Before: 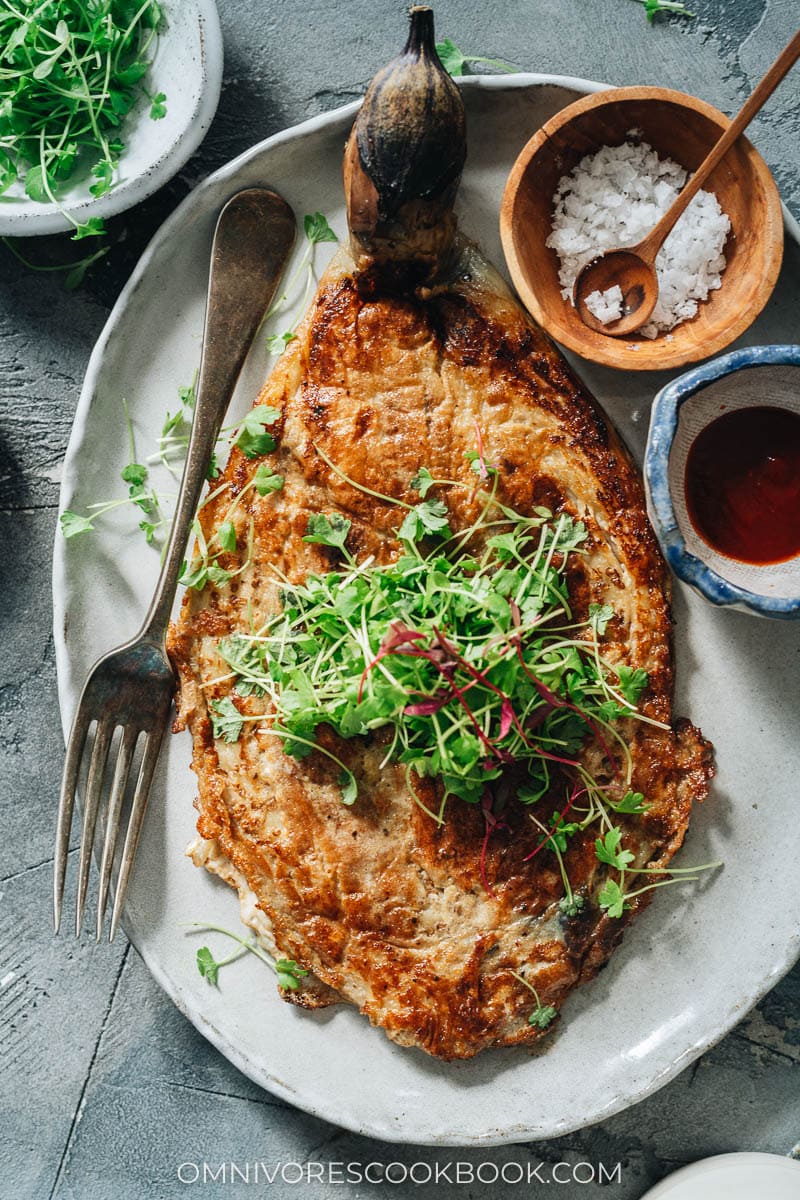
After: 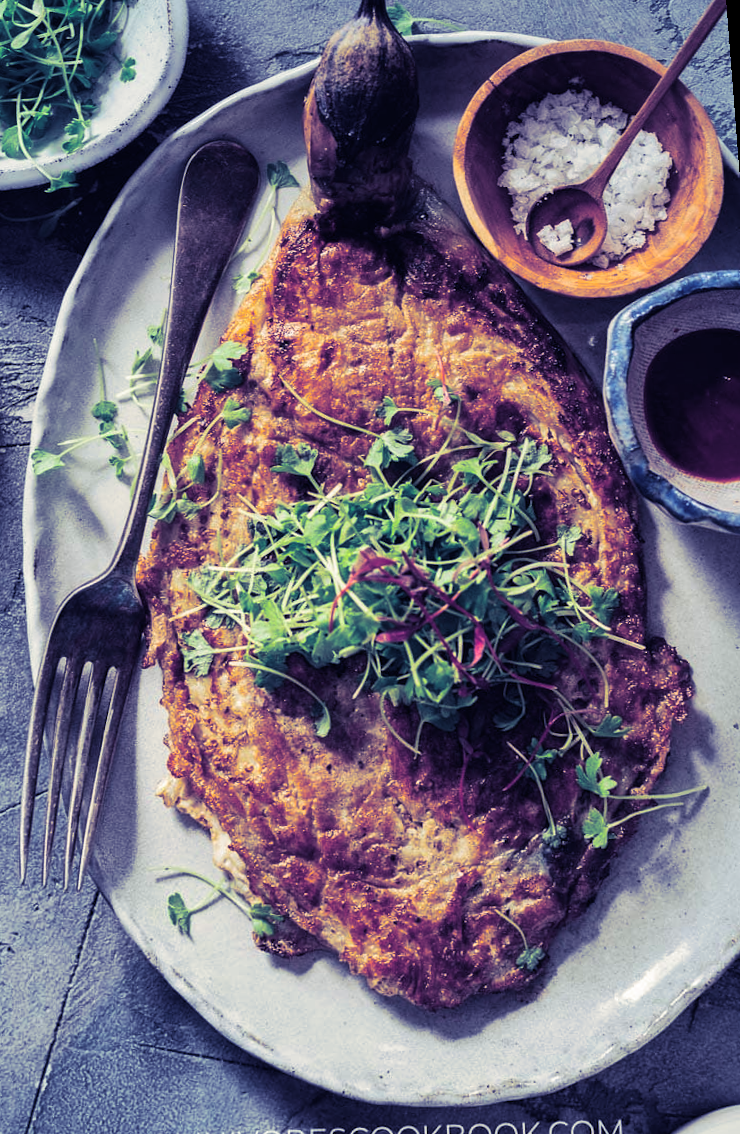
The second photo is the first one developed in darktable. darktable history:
shadows and highlights: radius 118.69, shadows 42.21, highlights -61.56, soften with gaussian
split-toning: shadows › hue 242.67°, shadows › saturation 0.733, highlights › hue 45.33°, highlights › saturation 0.667, balance -53.304, compress 21.15%
rotate and perspective: rotation -1.68°, lens shift (vertical) -0.146, crop left 0.049, crop right 0.912, crop top 0.032, crop bottom 0.96
color zones: curves: ch0 [(0, 0.613) (0.01, 0.613) (0.245, 0.448) (0.498, 0.529) (0.642, 0.665) (0.879, 0.777) (0.99, 0.613)]; ch1 [(0, 0) (0.143, 0) (0.286, 0) (0.429, 0) (0.571, 0) (0.714, 0) (0.857, 0)], mix -121.96%
